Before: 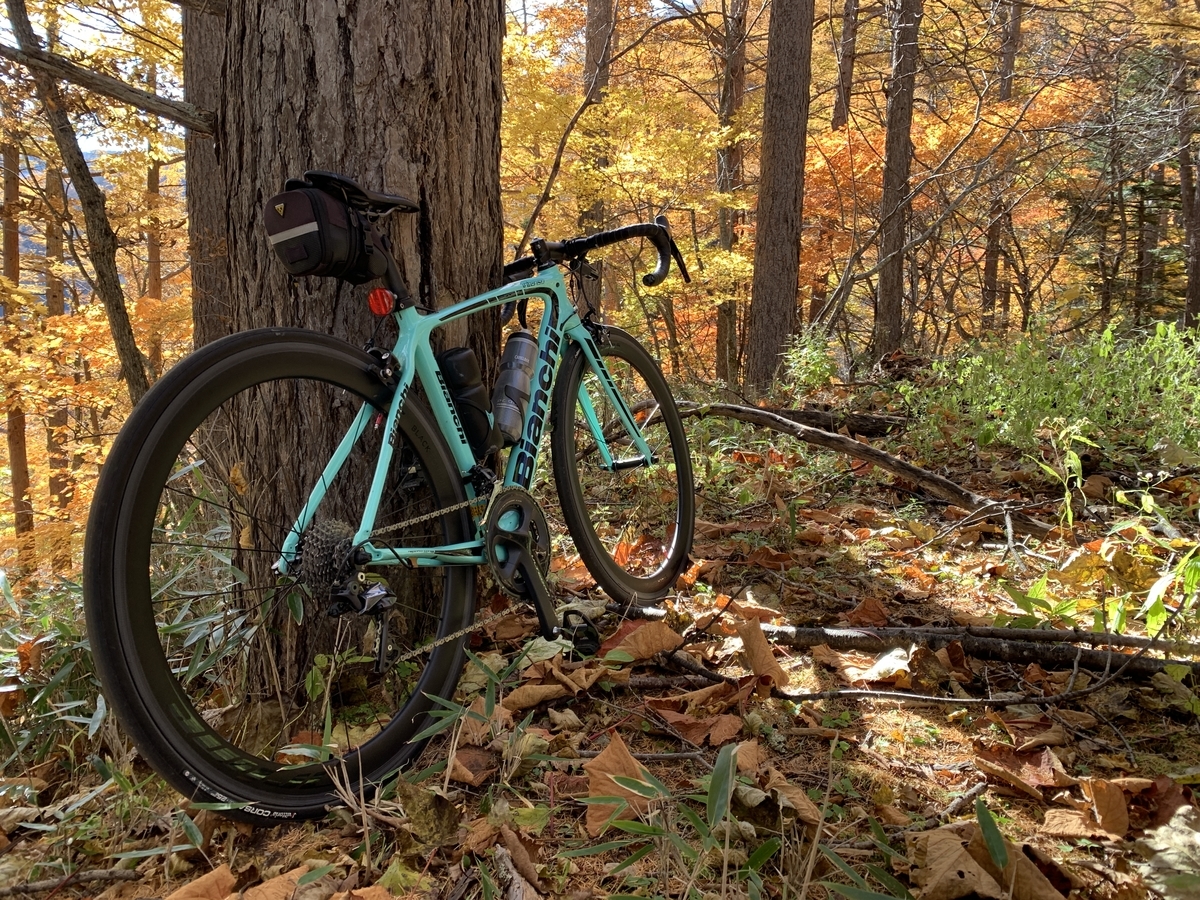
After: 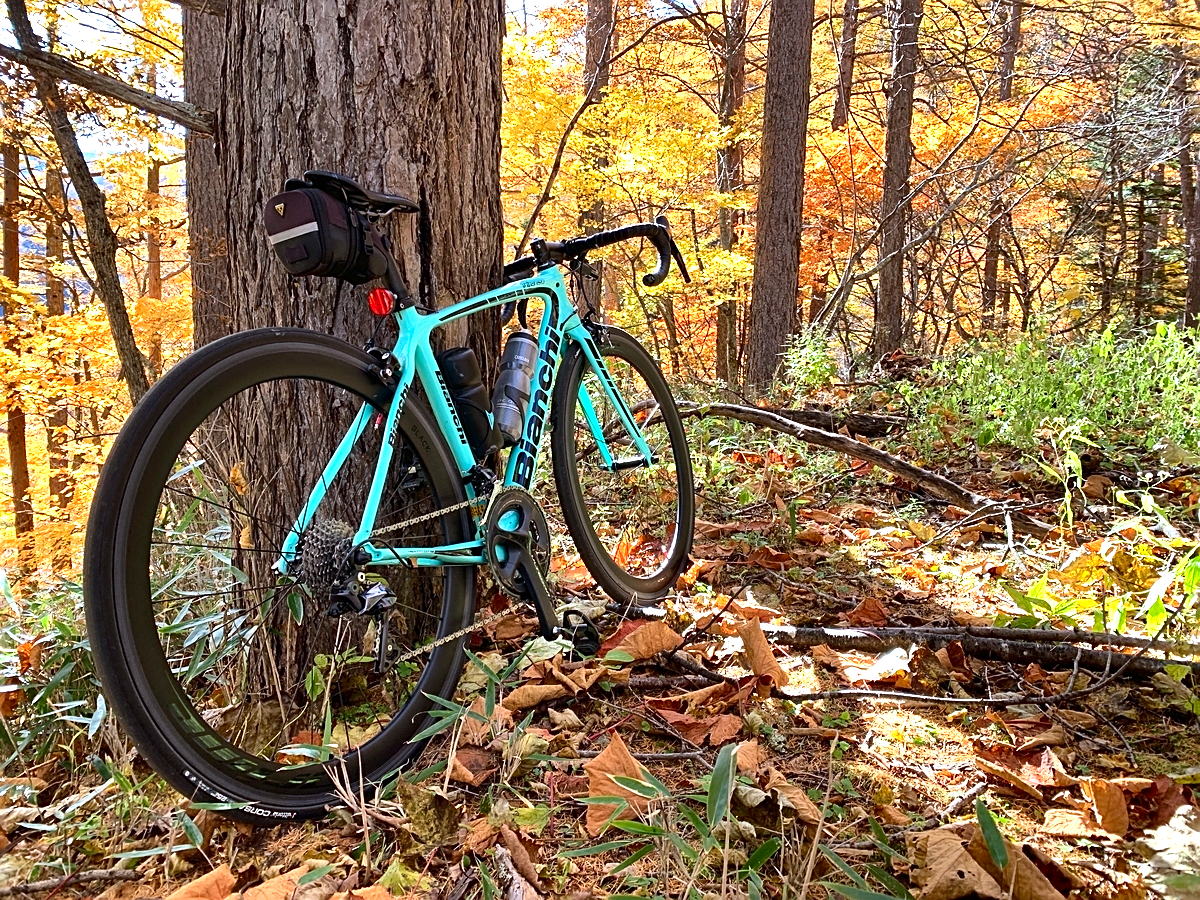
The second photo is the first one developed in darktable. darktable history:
color calibration: illuminant as shot in camera, x 0.366, y 0.378, temperature 4425.24 K
sharpen: amount 0.489
contrast brightness saturation: contrast 0.146, brightness -0.009, saturation 0.103
exposure: black level correction 0, exposure 1 EV, compensate exposure bias true, compensate highlight preservation false
shadows and highlights: soften with gaussian
tone equalizer: mask exposure compensation -0.489 EV
